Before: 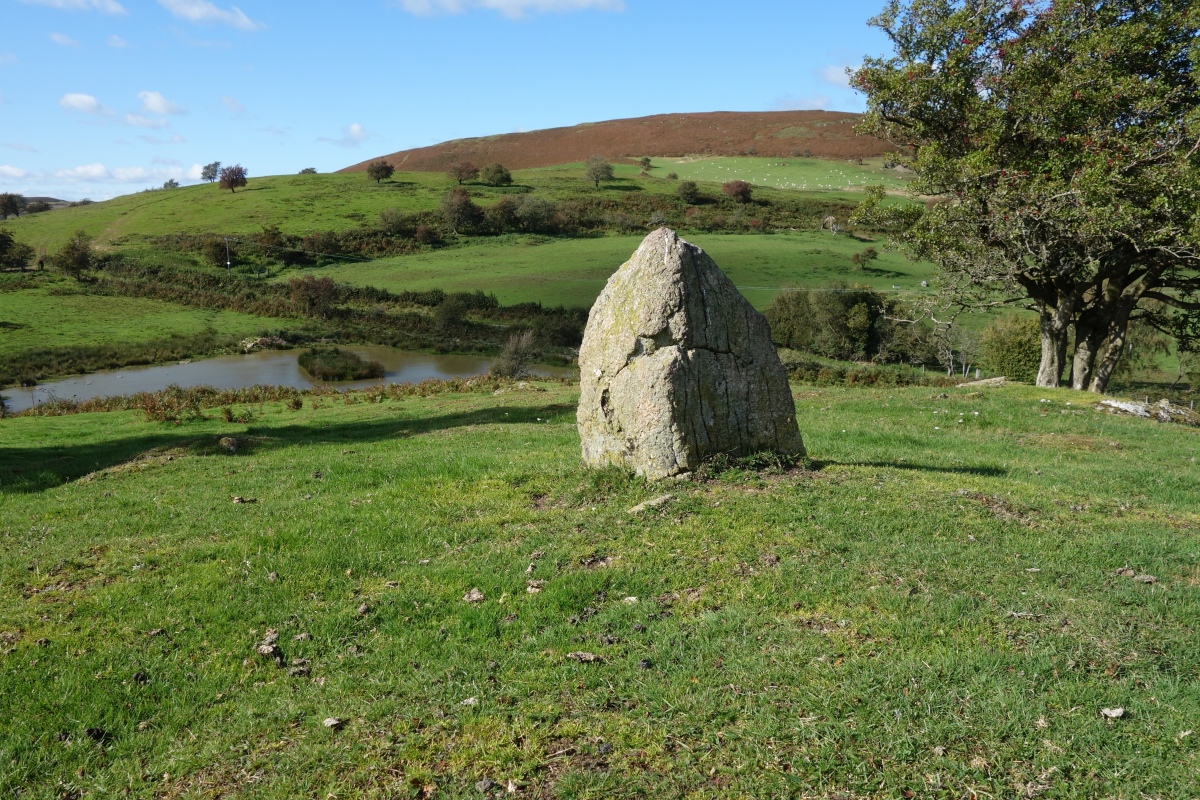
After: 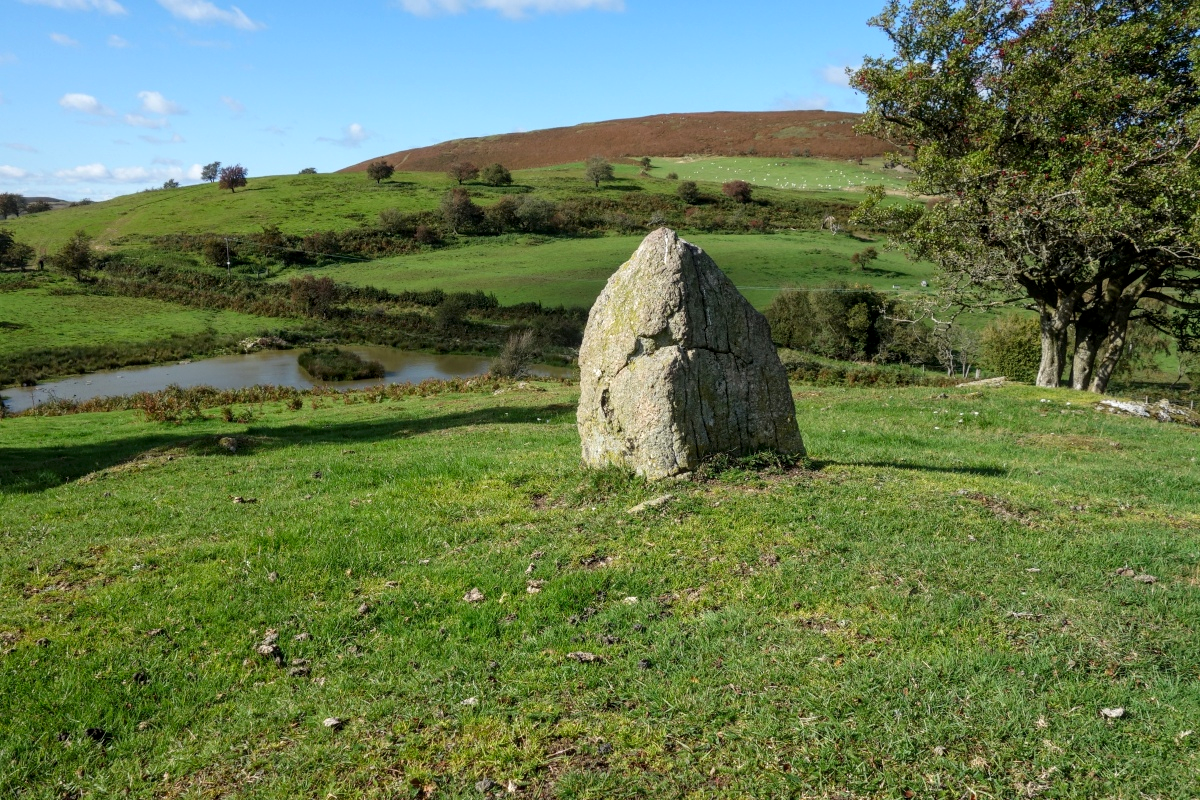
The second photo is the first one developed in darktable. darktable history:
color correction: saturation 1.11
local contrast: on, module defaults
